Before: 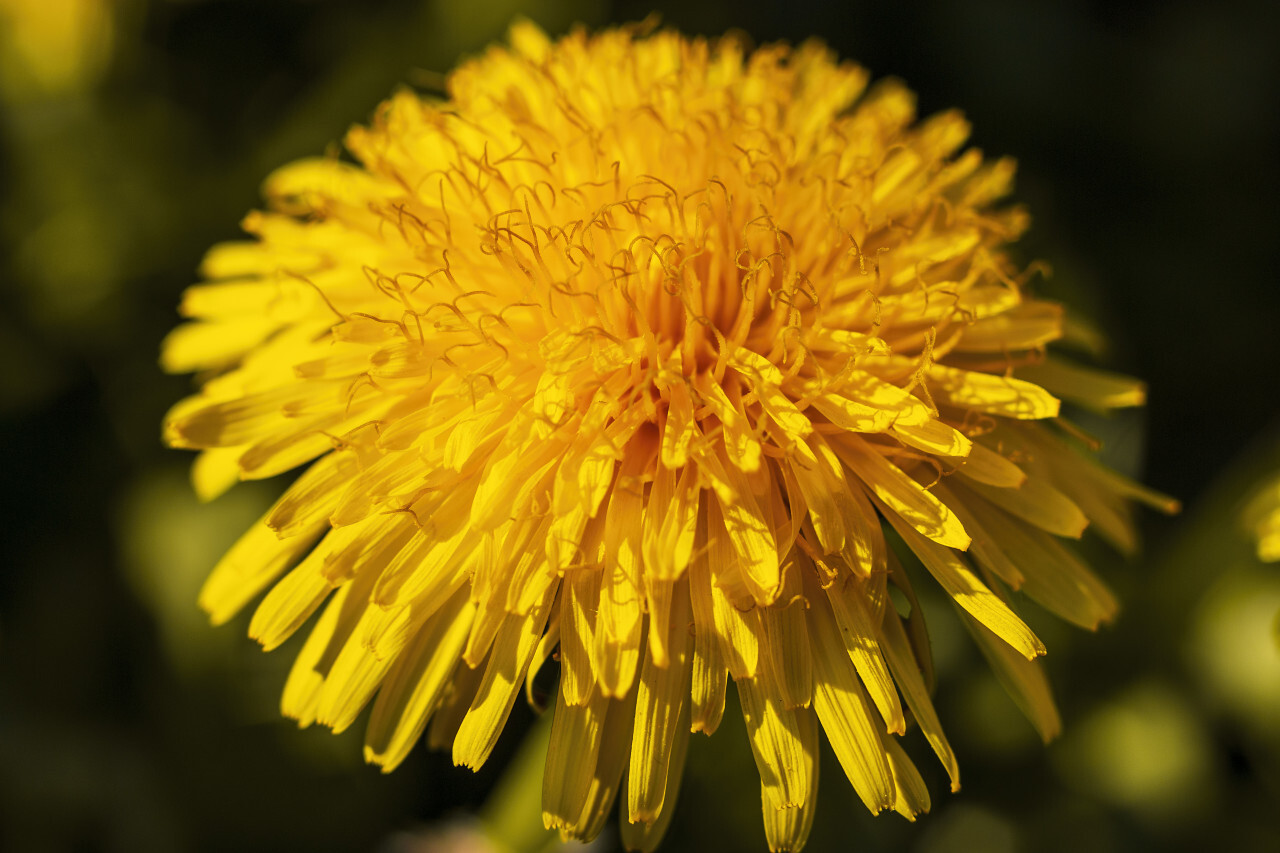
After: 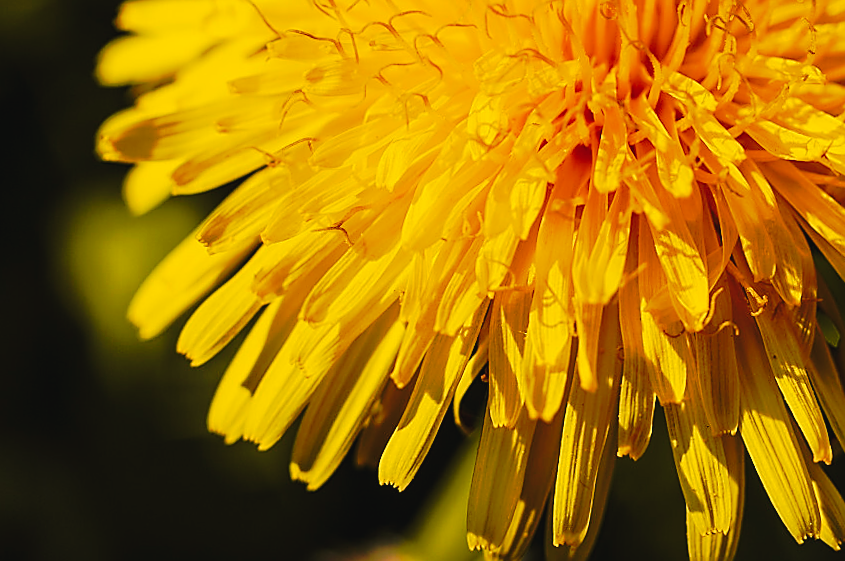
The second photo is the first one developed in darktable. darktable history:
tone curve: curves: ch0 [(0, 0.032) (0.094, 0.08) (0.265, 0.208) (0.41, 0.417) (0.498, 0.496) (0.638, 0.673) (0.845, 0.828) (0.994, 0.964)]; ch1 [(0, 0) (0.161, 0.092) (0.37, 0.302) (0.417, 0.434) (0.492, 0.502) (0.576, 0.589) (0.644, 0.638) (0.725, 0.765) (1, 1)]; ch2 [(0, 0) (0.352, 0.403) (0.45, 0.469) (0.521, 0.515) (0.55, 0.528) (0.589, 0.576) (1, 1)], preserve colors none
crop and rotate: angle -1.24°, left 3.807%, top 32.023%, right 27.994%
sharpen: radius 1.428, amount 1.239, threshold 0.671
